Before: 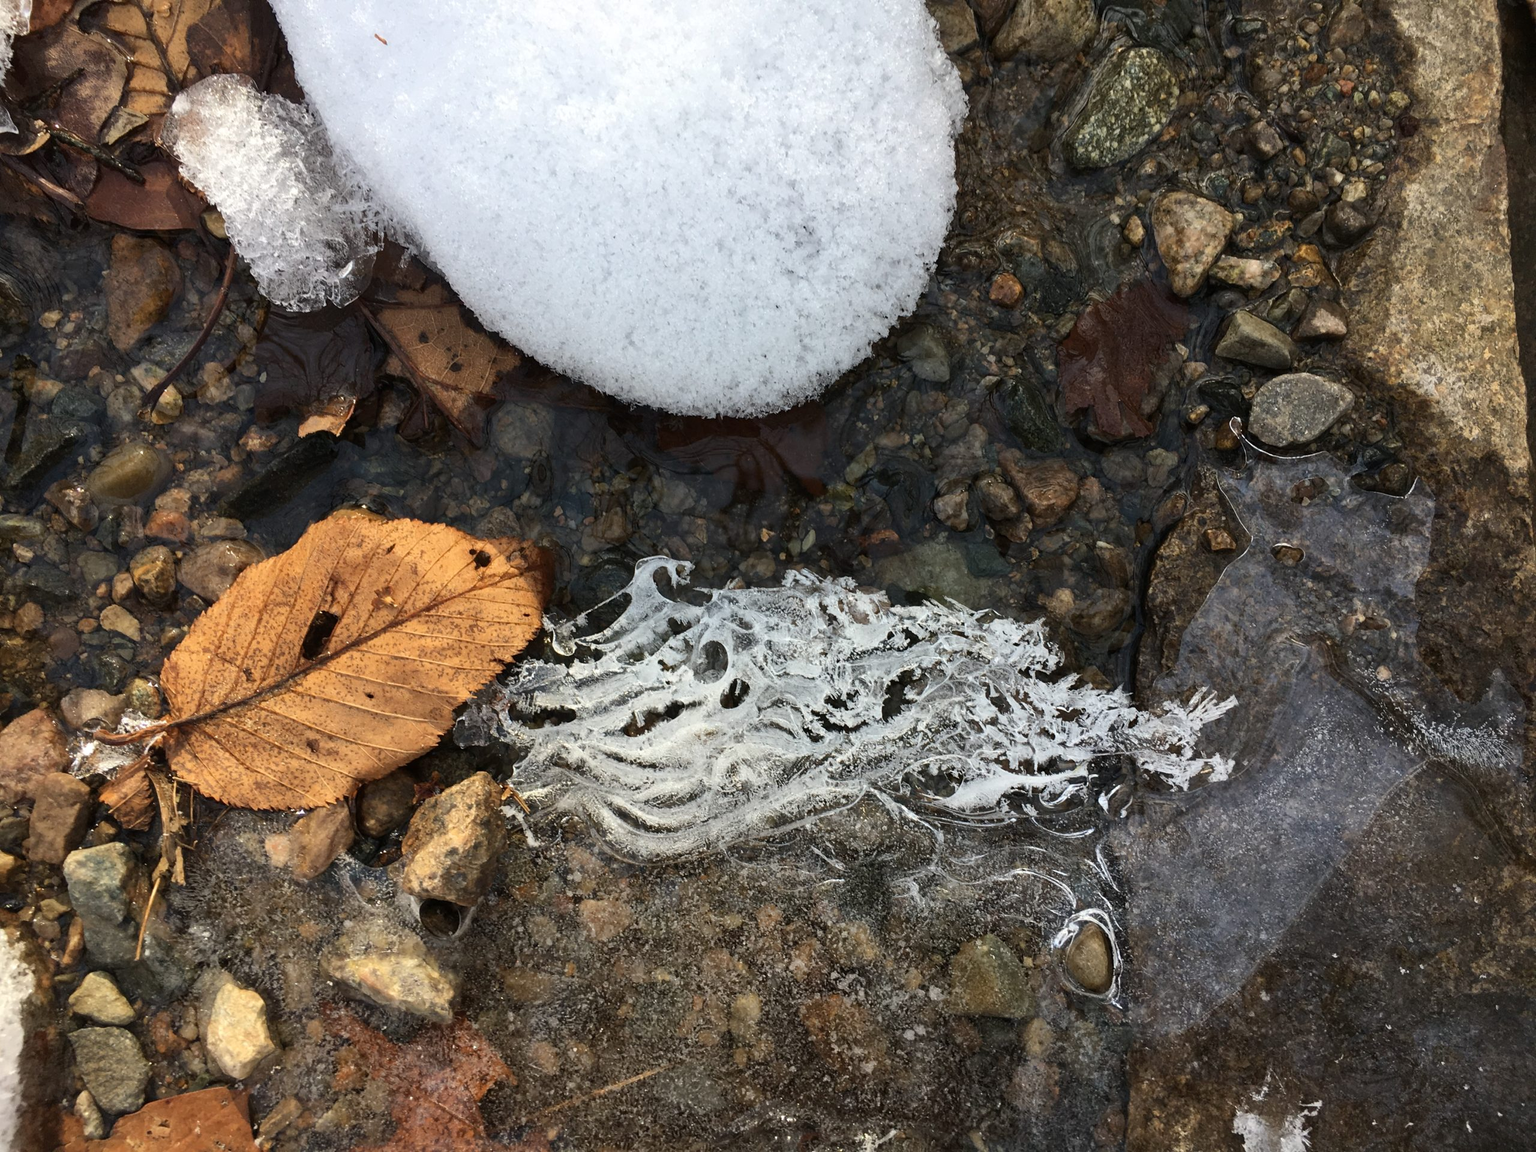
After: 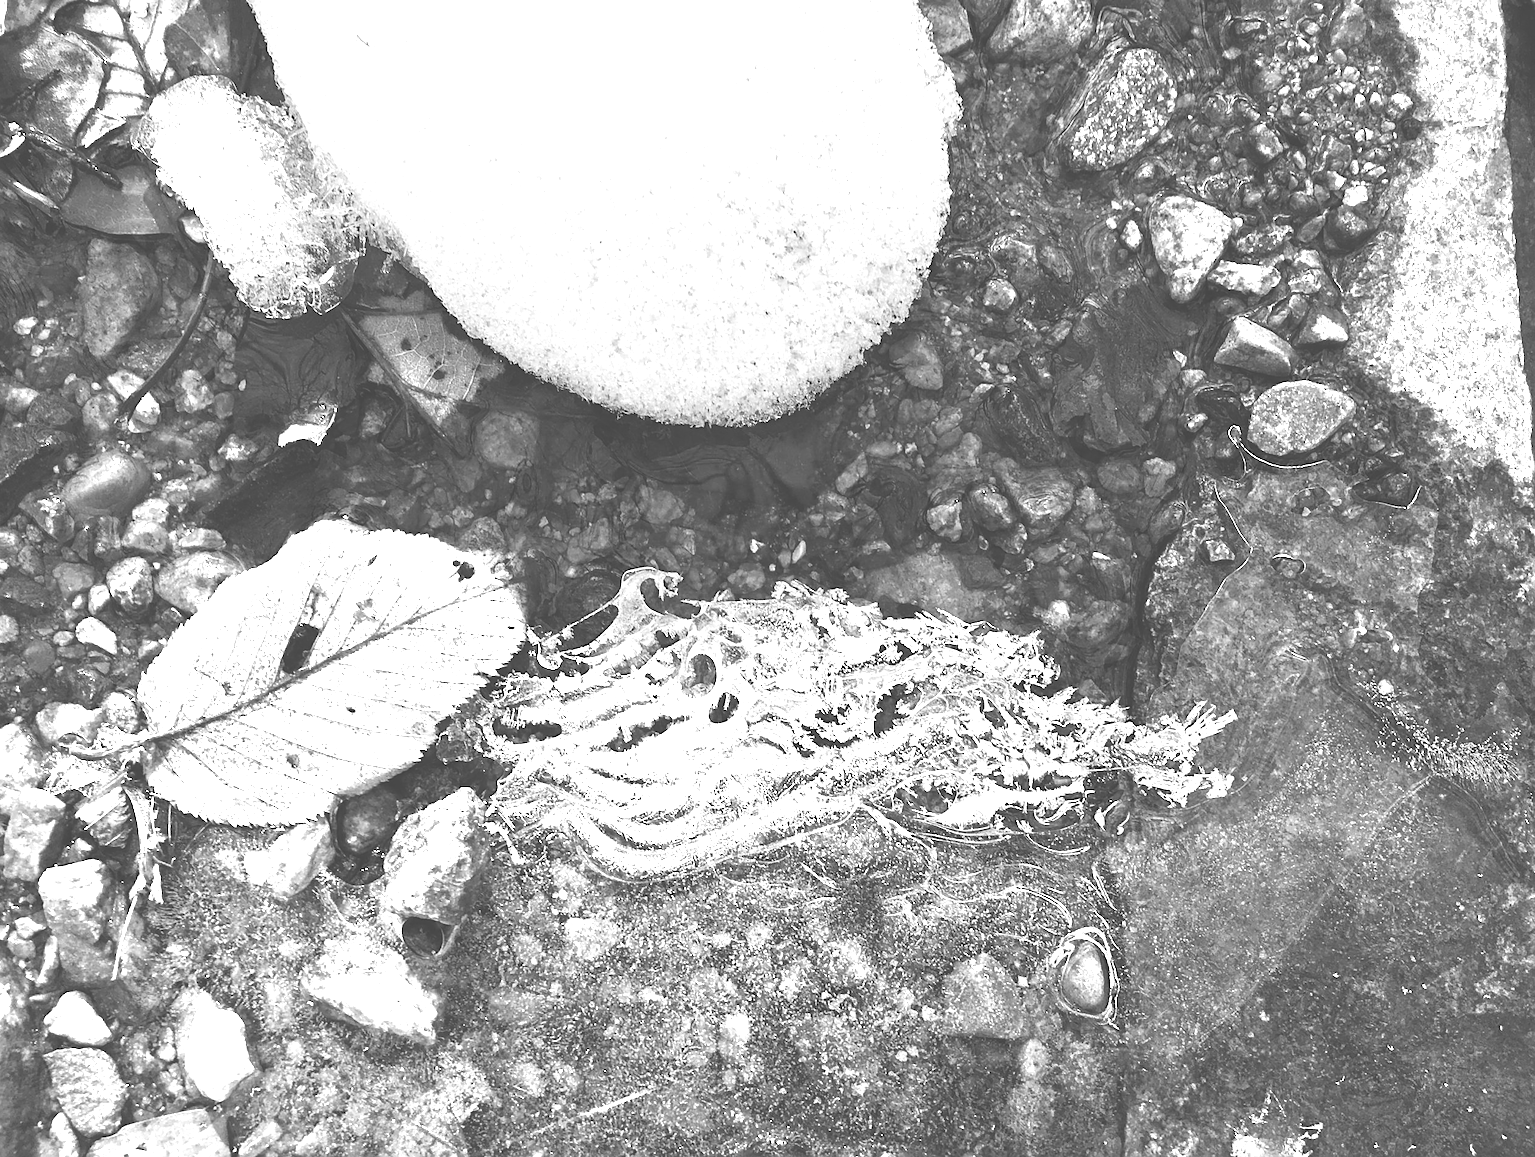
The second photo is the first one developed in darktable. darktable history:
color zones: curves: ch0 [(0, 0.554) (0.146, 0.662) (0.293, 0.86) (0.503, 0.774) (0.637, 0.106) (0.74, 0.072) (0.866, 0.488) (0.998, 0.569)]; ch1 [(0, 0) (0.143, 0) (0.286, 0) (0.429, 0) (0.571, 0) (0.714, 0) (0.857, 0)]
crop: left 1.716%, right 0.27%, bottom 1.504%
sharpen: amount 0.491
exposure: black level correction -0.024, exposure 1.394 EV, compensate highlight preservation false
